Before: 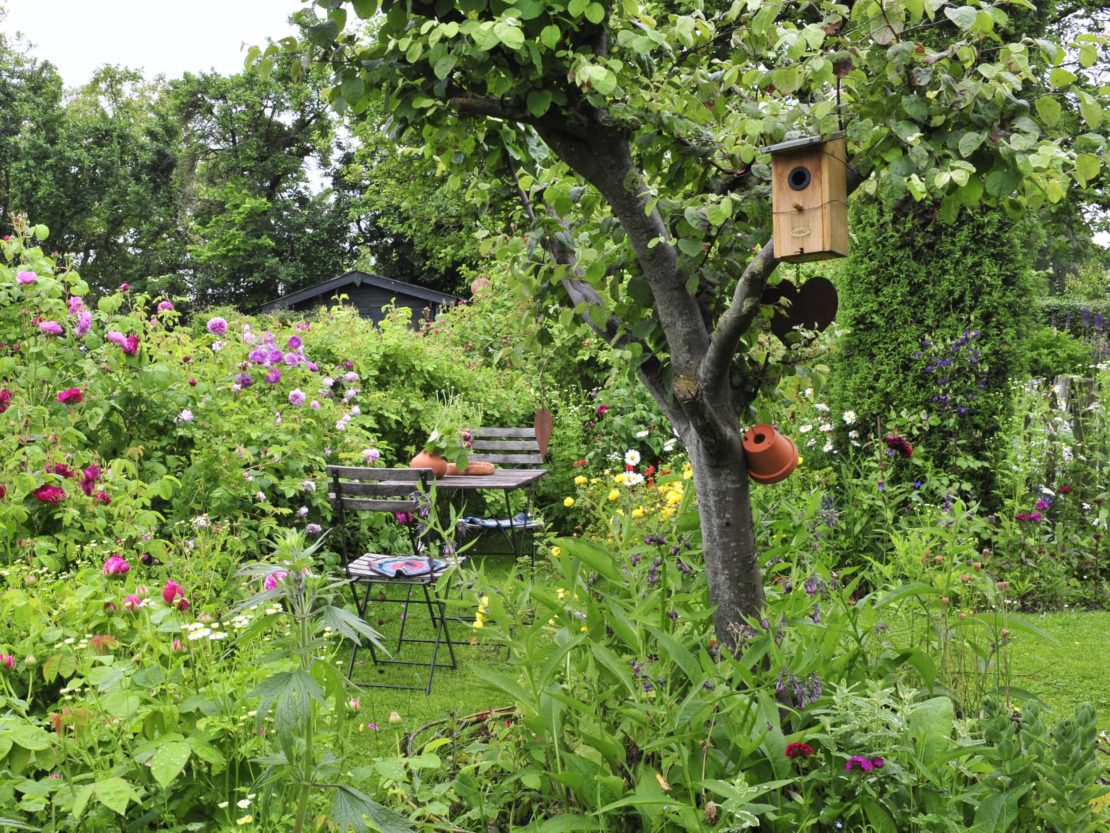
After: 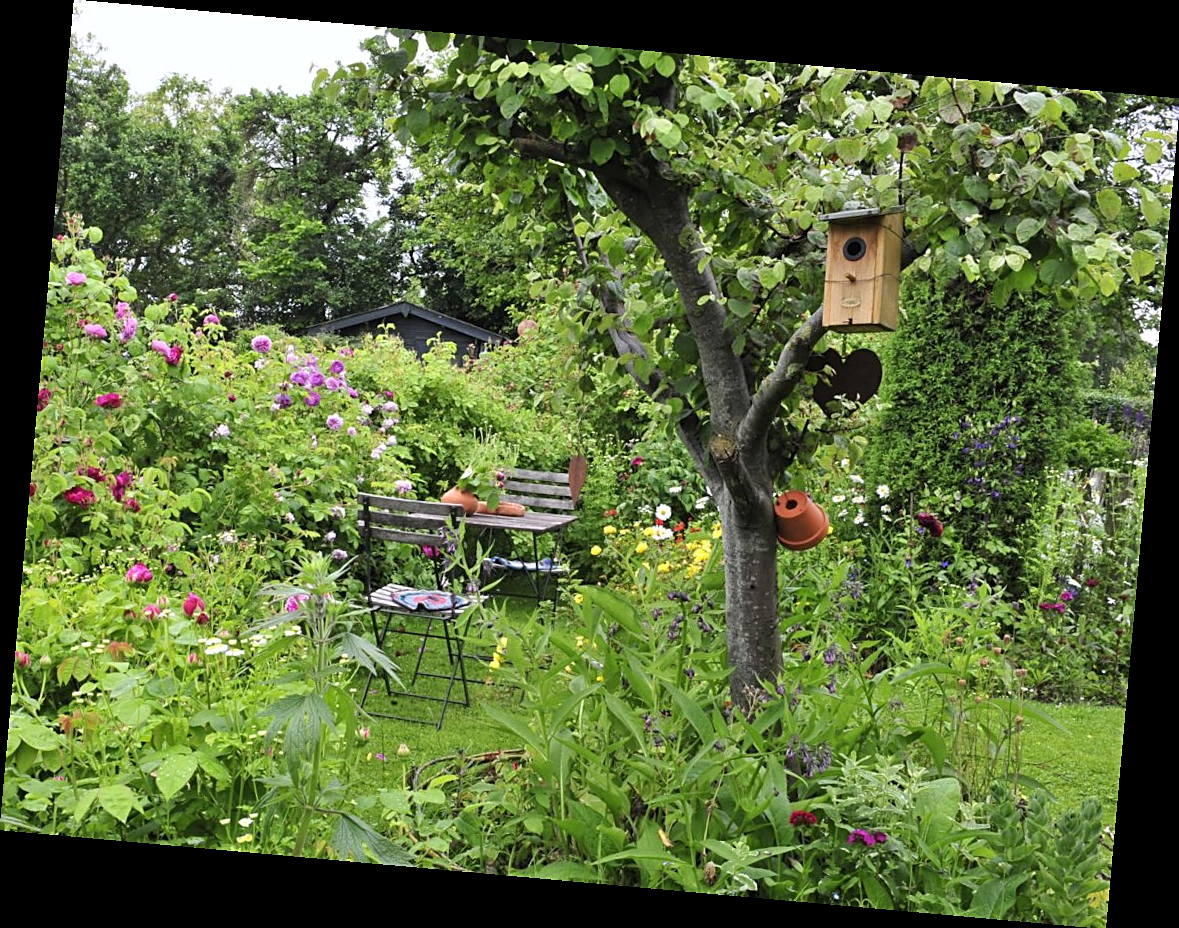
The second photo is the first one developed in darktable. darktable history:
rotate and perspective: rotation 5.12°, automatic cropping off
sharpen: on, module defaults
